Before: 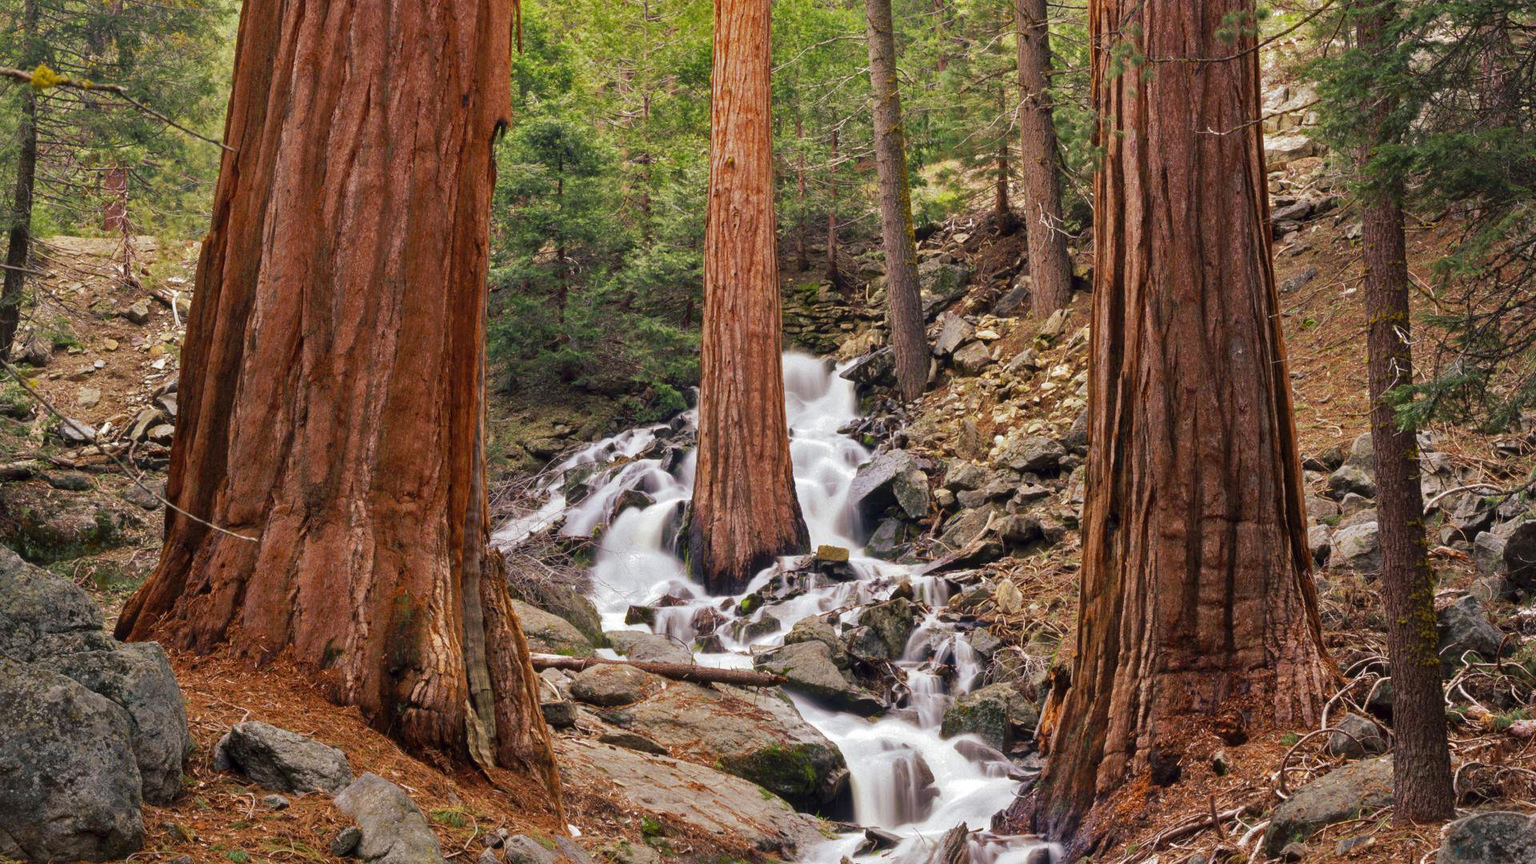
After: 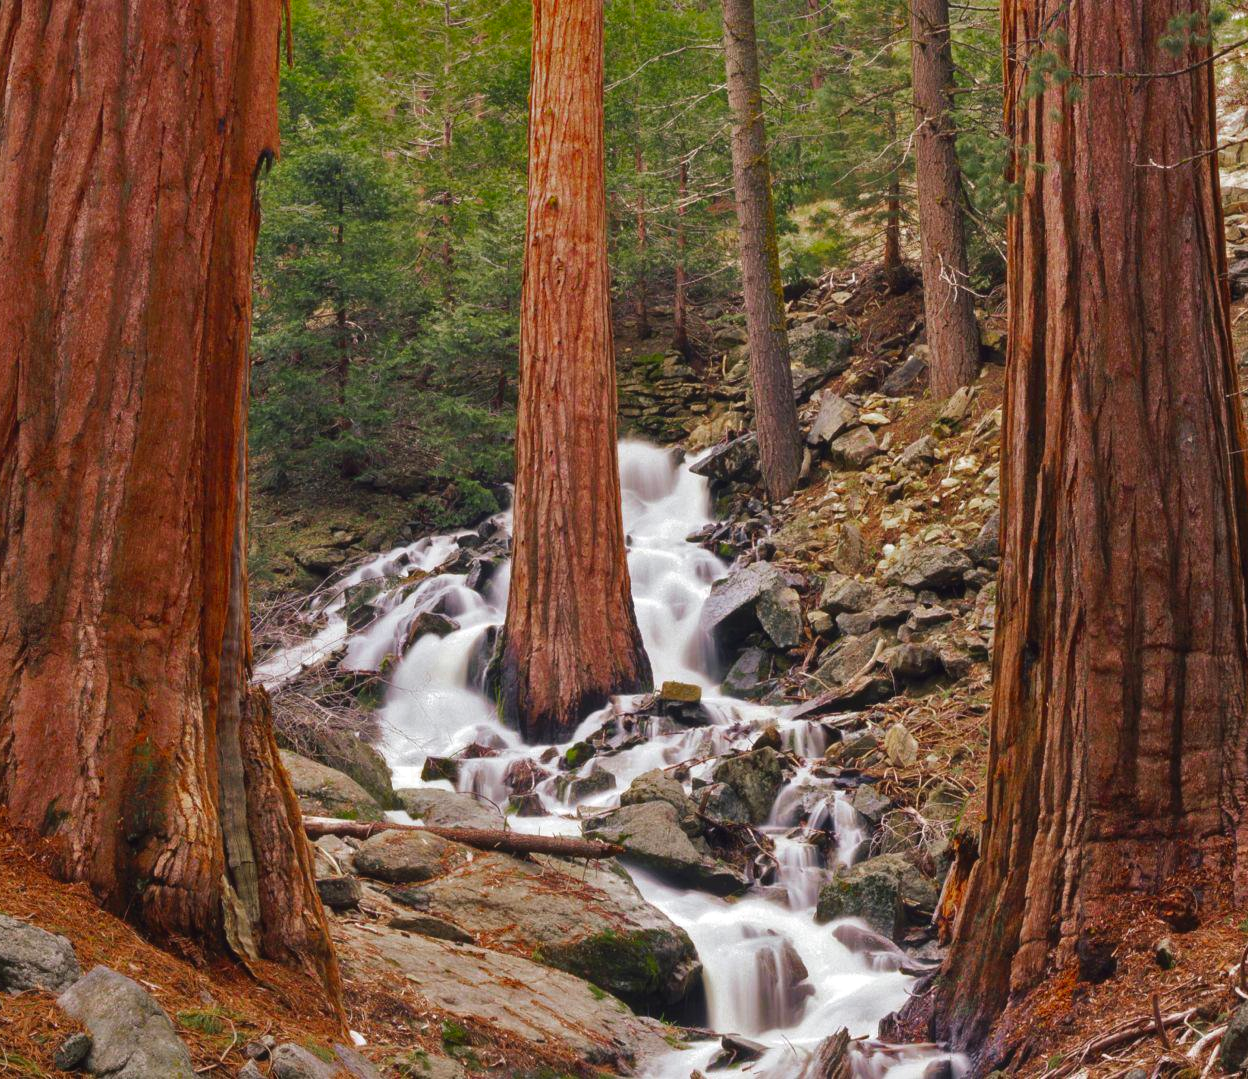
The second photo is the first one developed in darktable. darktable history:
color zones: curves: ch0 [(0, 0.48) (0.209, 0.398) (0.305, 0.332) (0.429, 0.493) (0.571, 0.5) (0.714, 0.5) (0.857, 0.5) (1, 0.48)]; ch1 [(0, 0.633) (0.143, 0.586) (0.286, 0.489) (0.429, 0.448) (0.571, 0.31) (0.714, 0.335) (0.857, 0.492) (1, 0.633)]; ch2 [(0, 0.448) (0.143, 0.498) (0.286, 0.5) (0.429, 0.5) (0.571, 0.5) (0.714, 0.5) (0.857, 0.5) (1, 0.448)]
crop and rotate: left 18.794%, right 16.178%
exposure: black level correction -0.003, exposure 0.038 EV, compensate highlight preservation false
